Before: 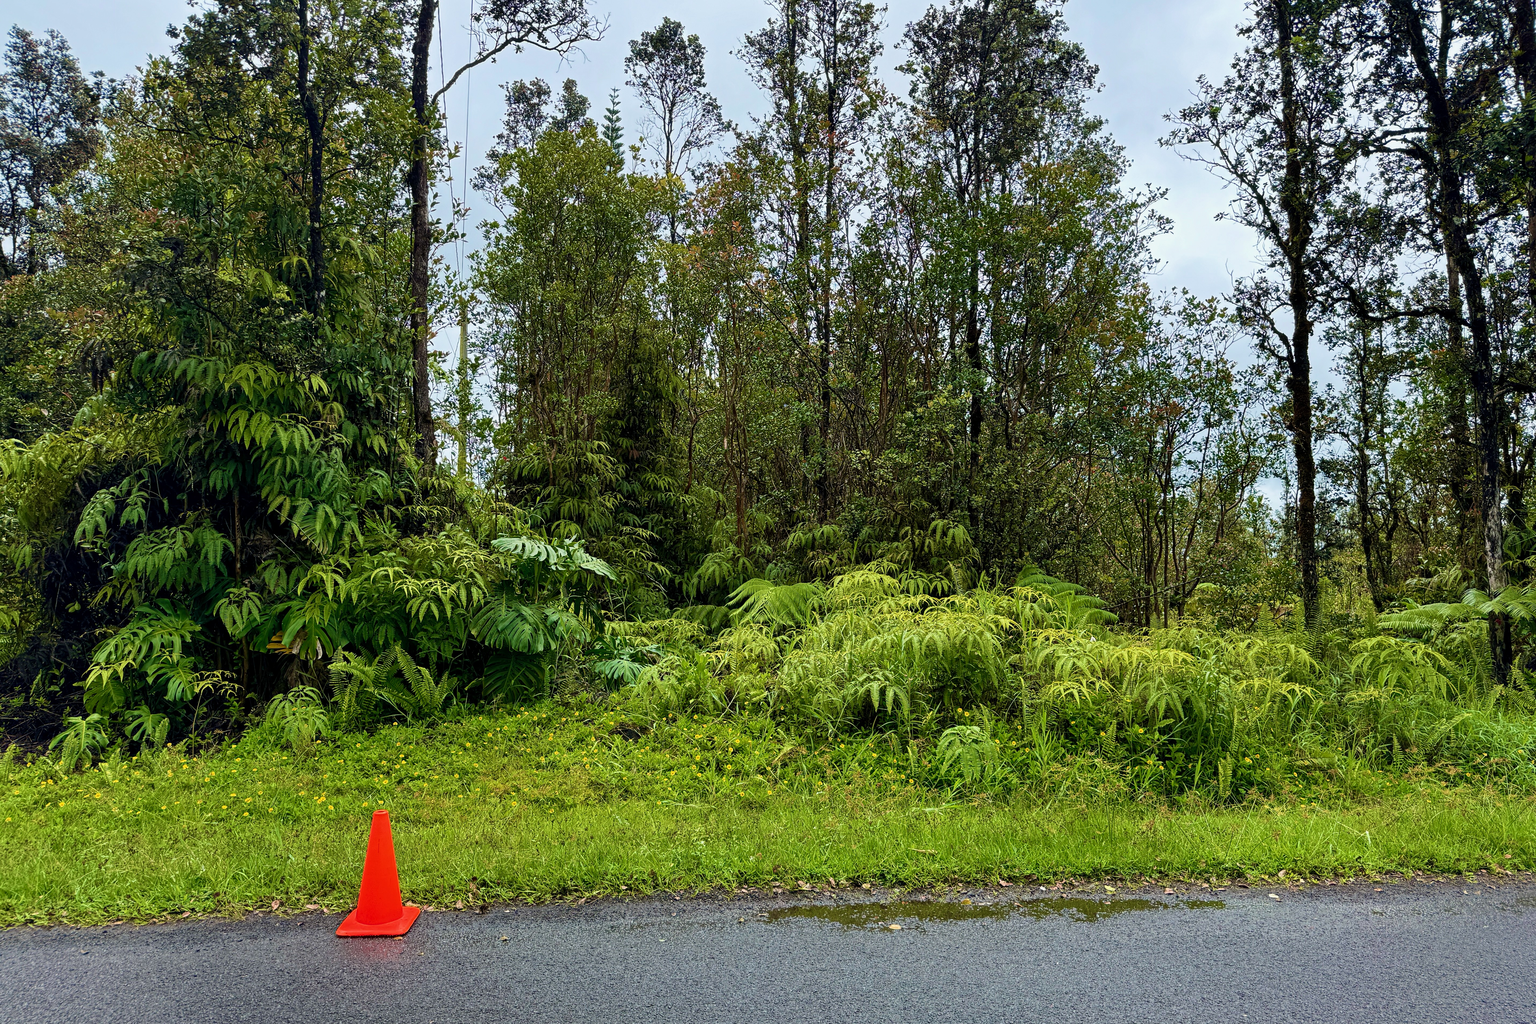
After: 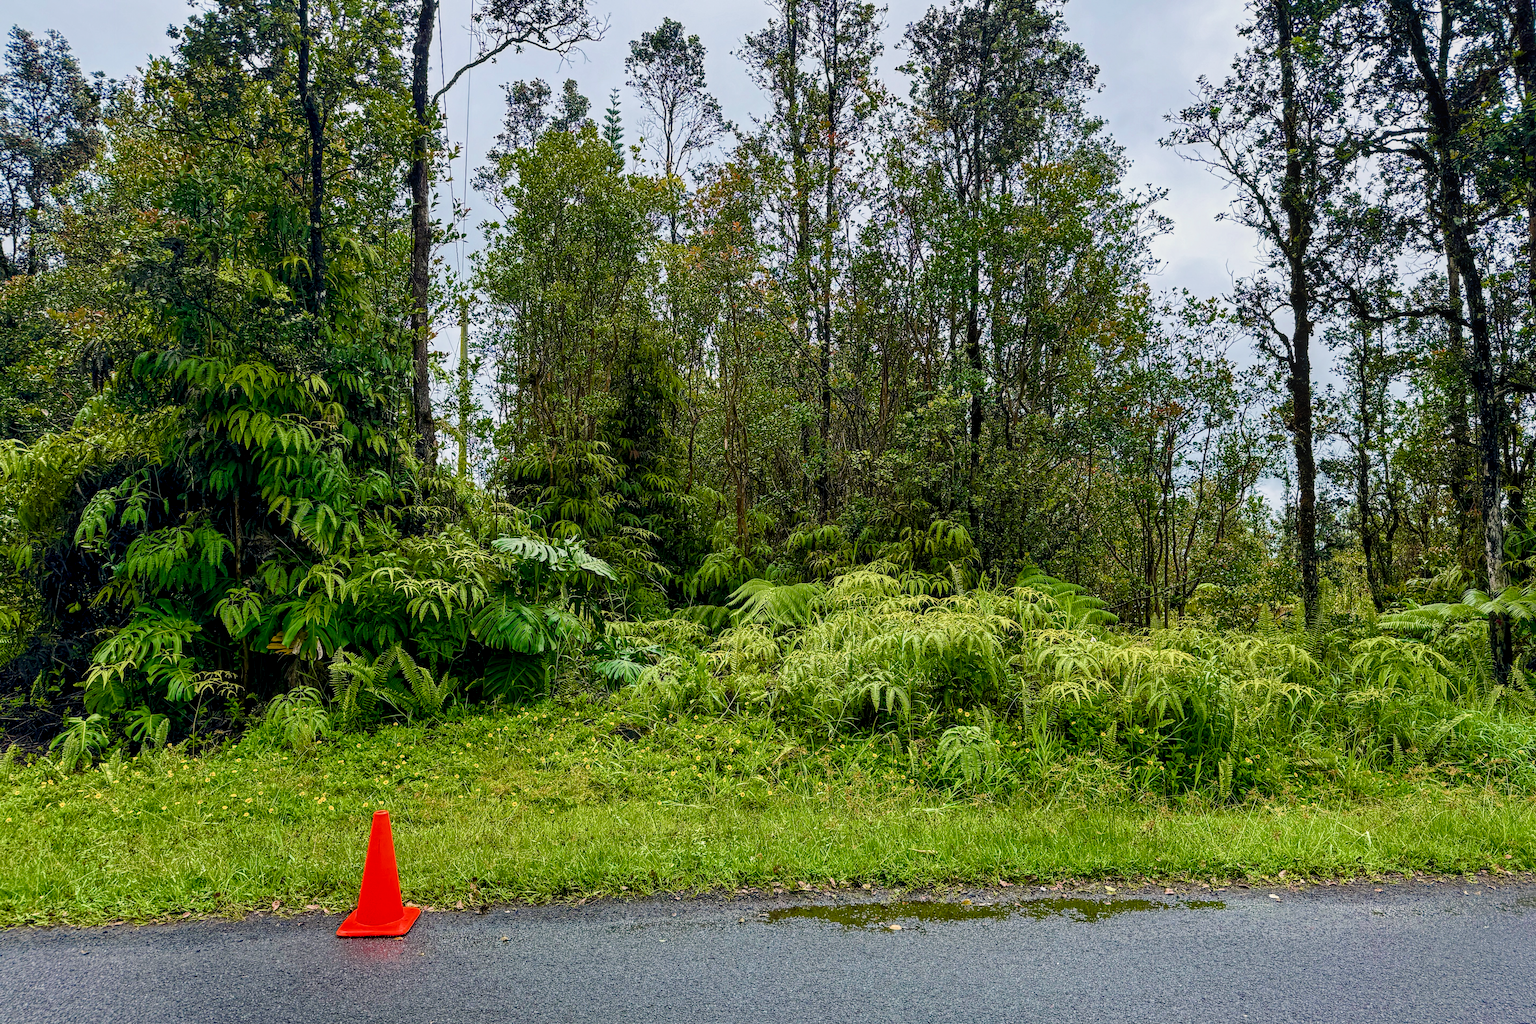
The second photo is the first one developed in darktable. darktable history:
local contrast: on, module defaults
color balance rgb: power › chroma 0.486%, power › hue 215.24°, highlights gain › chroma 0.892%, highlights gain › hue 25.51°, perceptual saturation grading › global saturation 0.67%, perceptual saturation grading › highlights -17.317%, perceptual saturation grading › mid-tones 33.764%, perceptual saturation grading › shadows 50.552%
